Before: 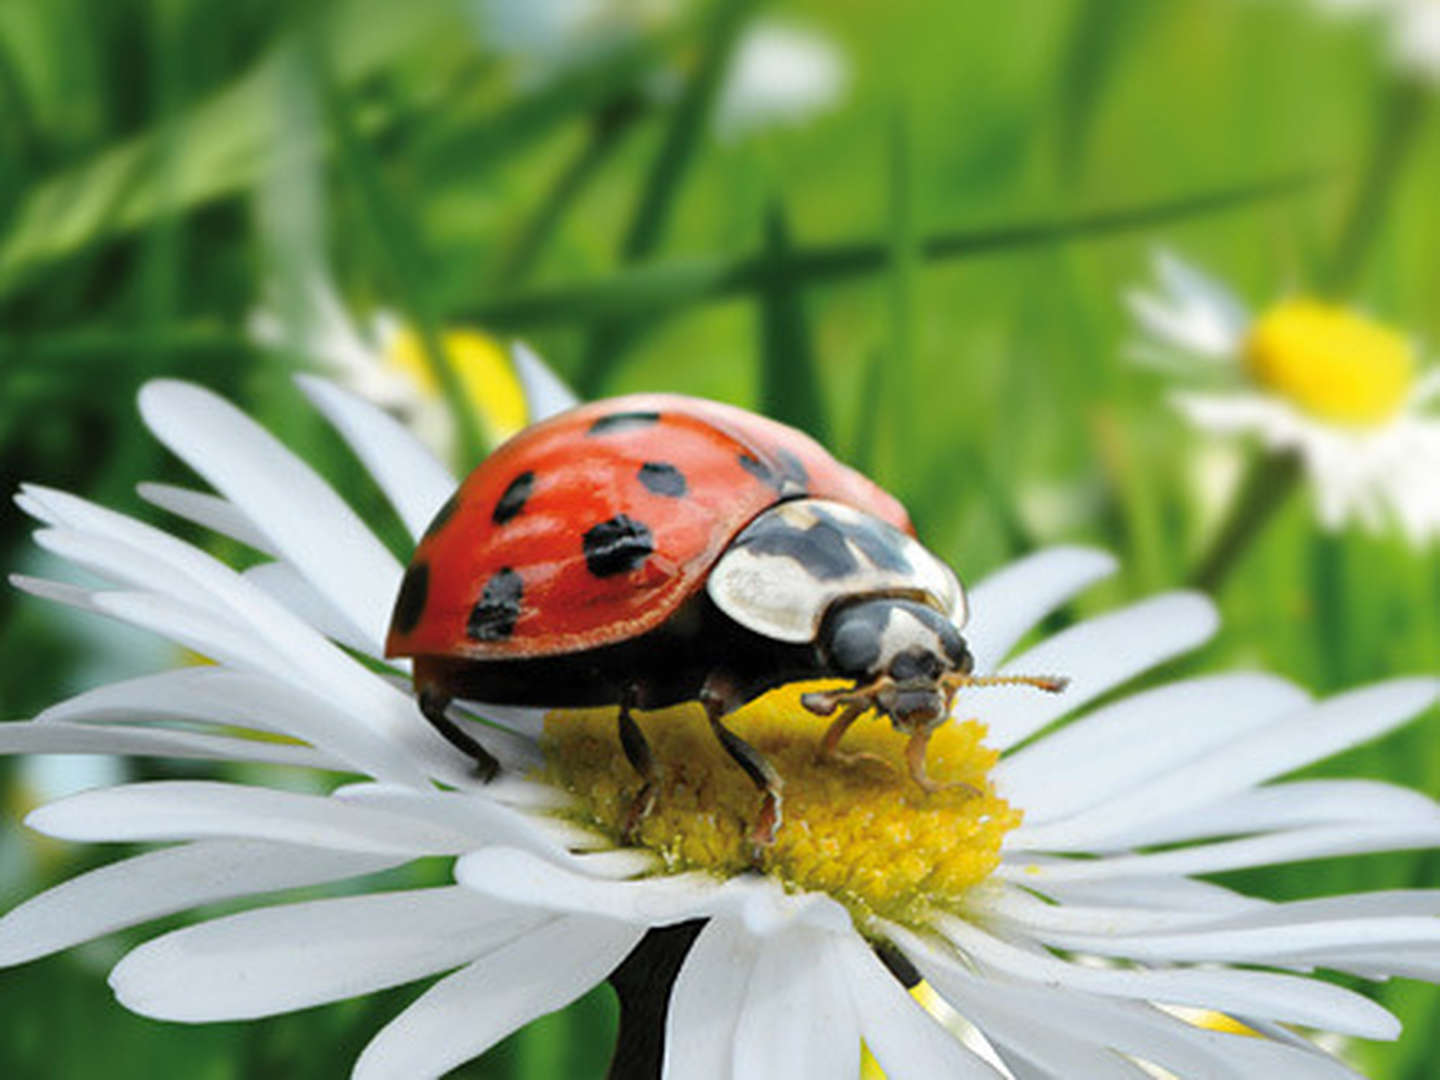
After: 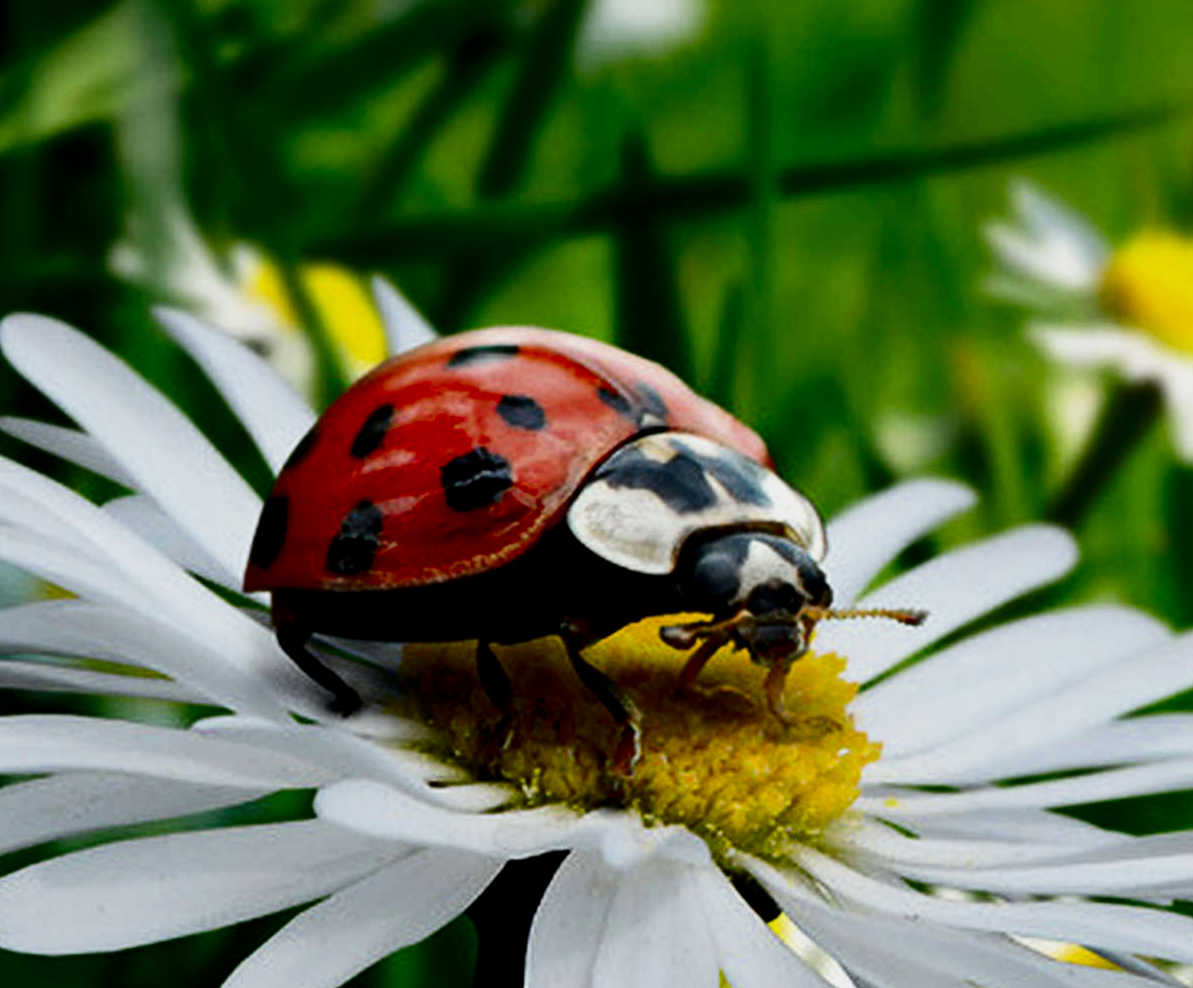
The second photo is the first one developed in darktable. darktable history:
contrast brightness saturation: contrast 0.09, brightness -0.59, saturation 0.17
filmic rgb: black relative exposure -4 EV, white relative exposure 3 EV, hardness 3.02, contrast 1.5
crop: left 9.807%, top 6.259%, right 7.334%, bottom 2.177%
